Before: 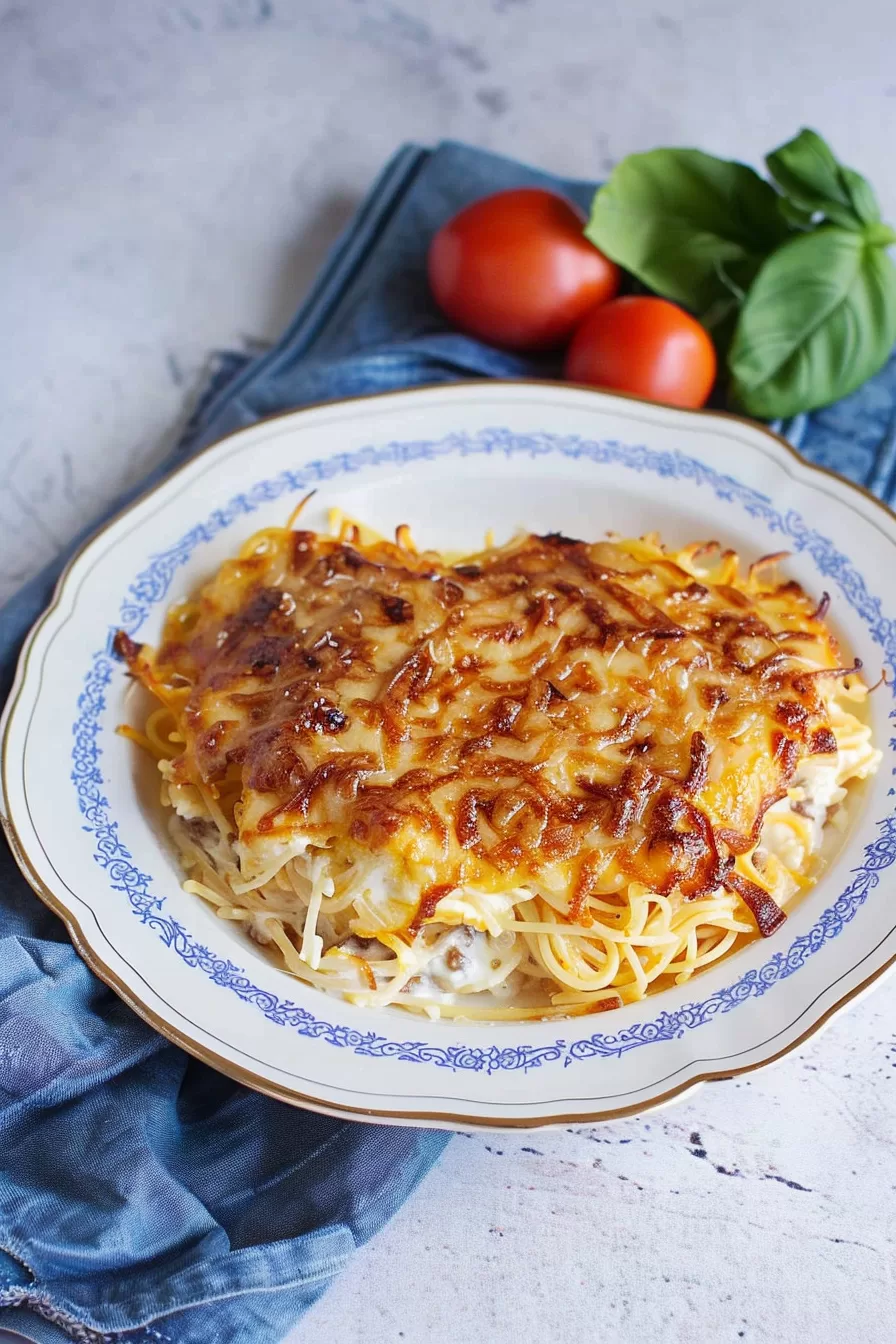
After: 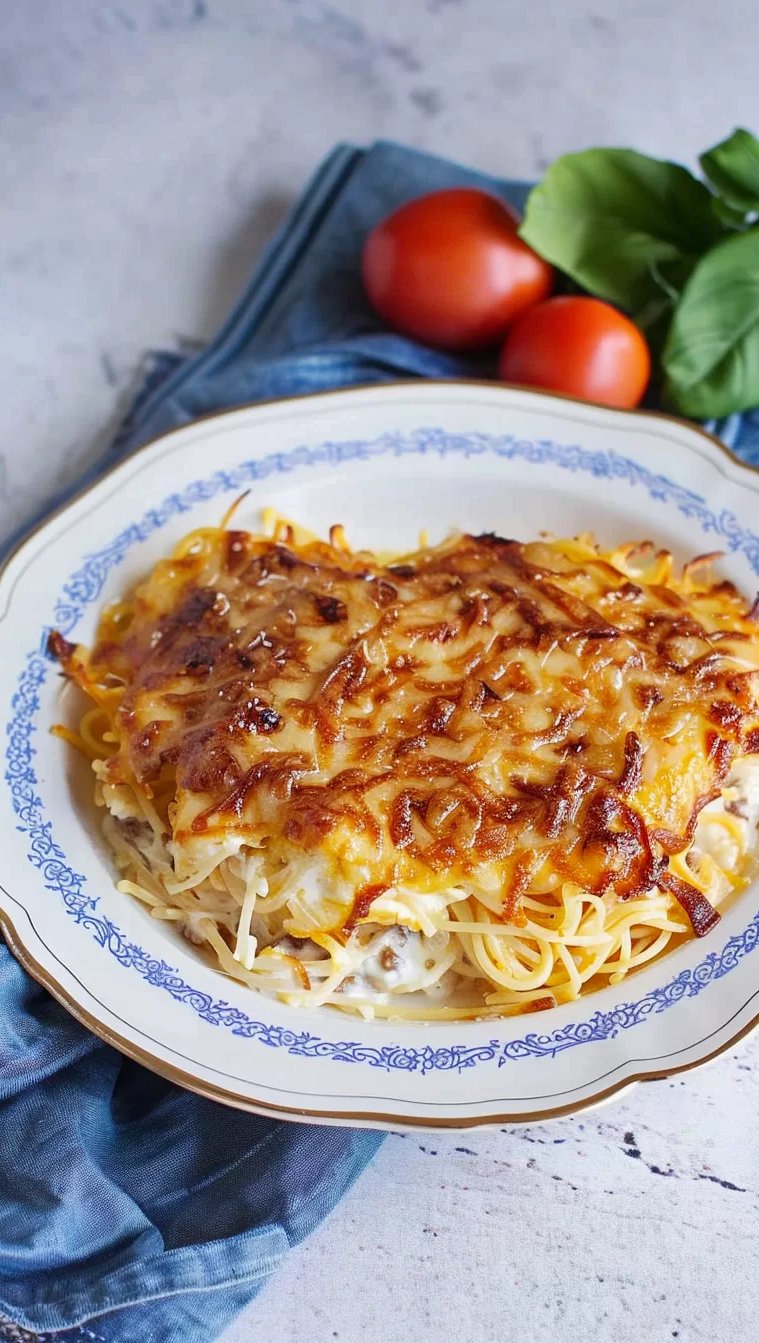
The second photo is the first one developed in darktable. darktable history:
shadows and highlights: shadows 51.72, highlights -28.31, soften with gaussian
crop: left 7.458%, right 7.814%
